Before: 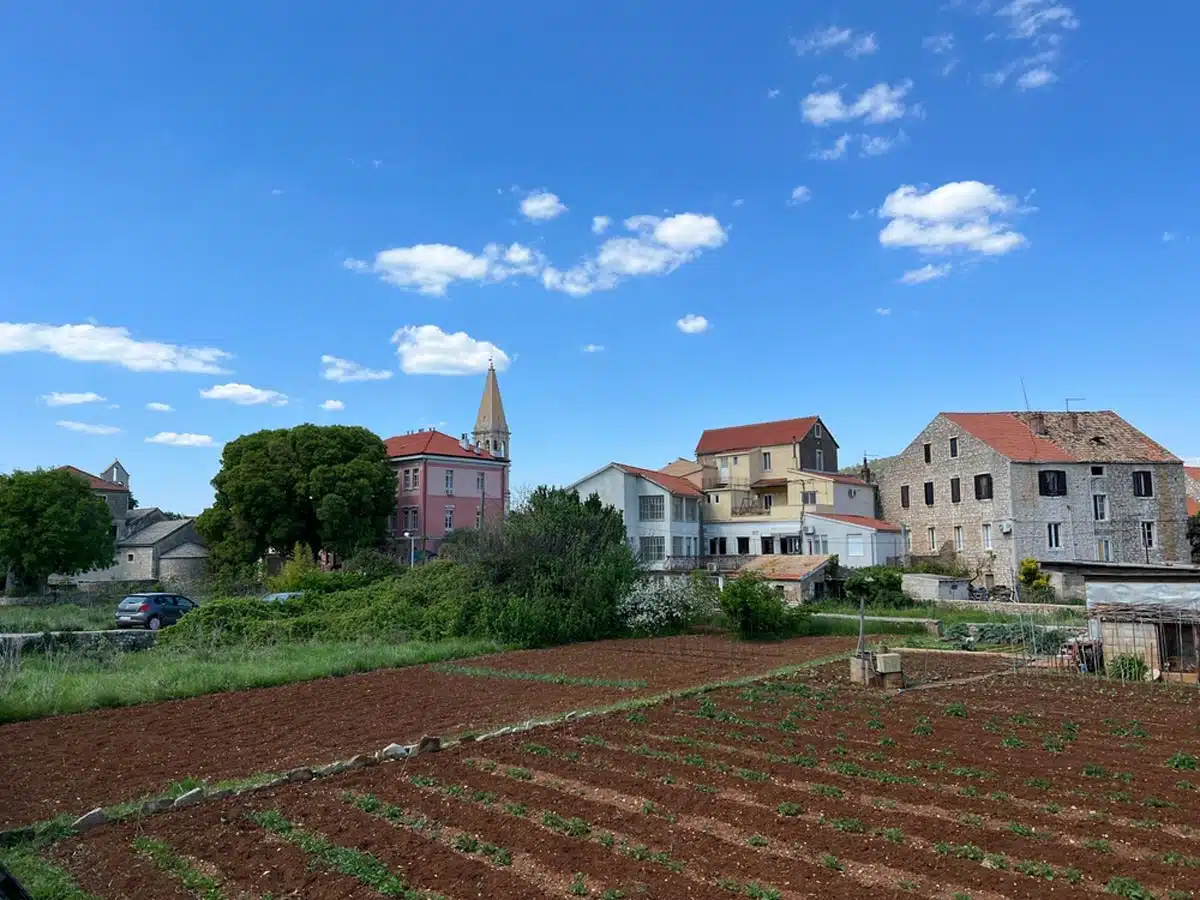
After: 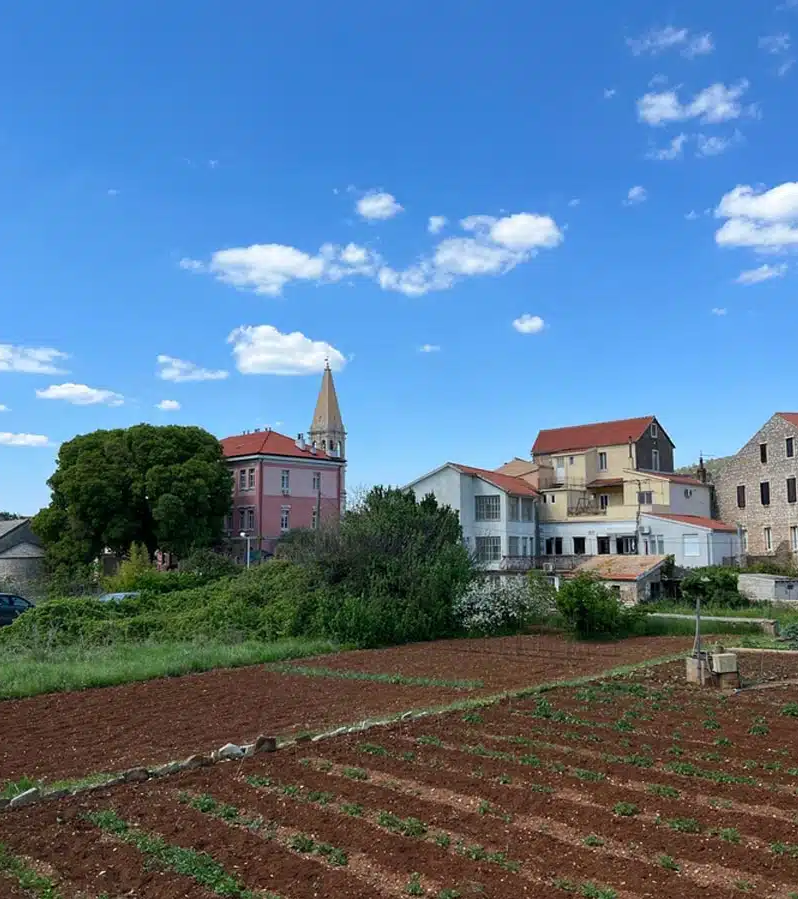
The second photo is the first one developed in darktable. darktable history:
crop and rotate: left 13.677%, right 19.782%
